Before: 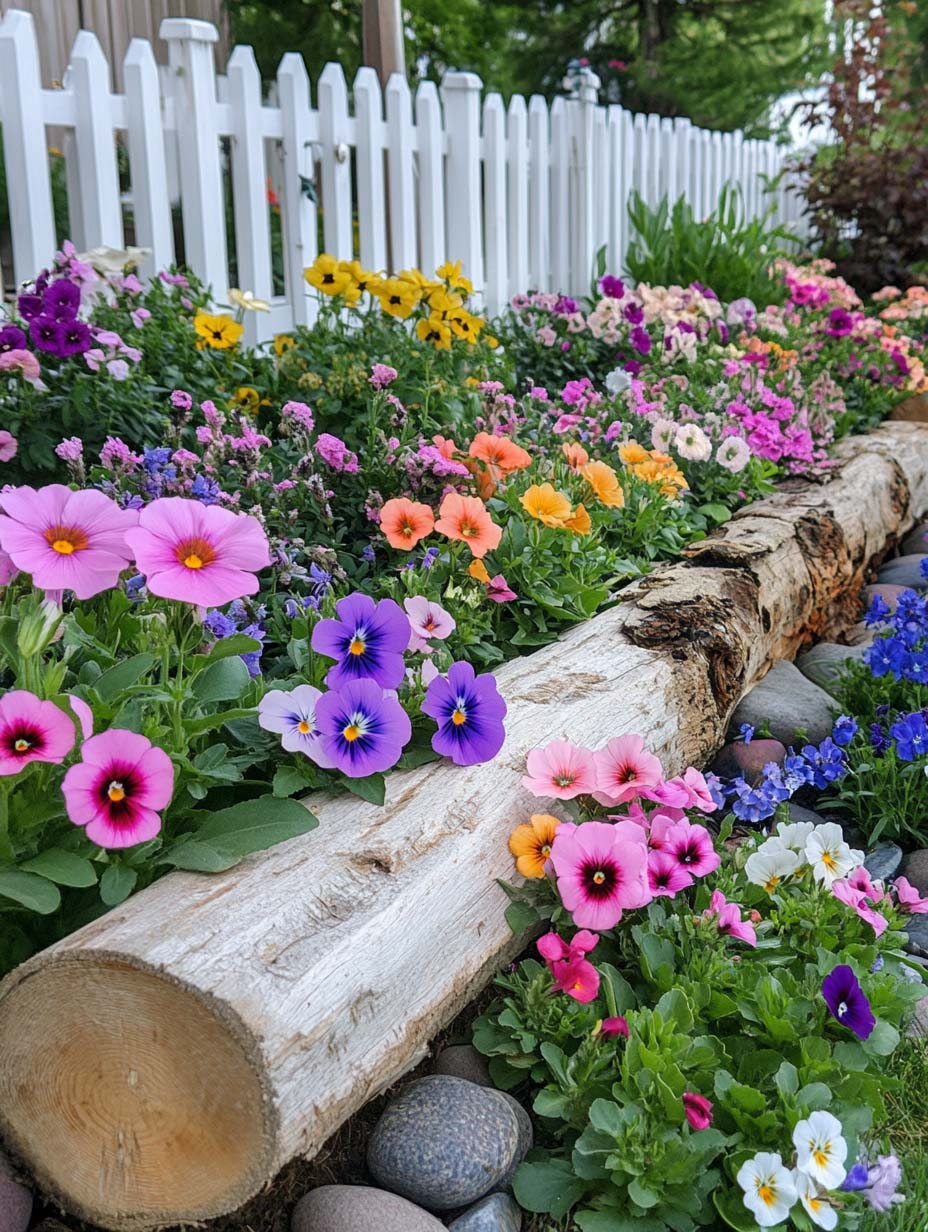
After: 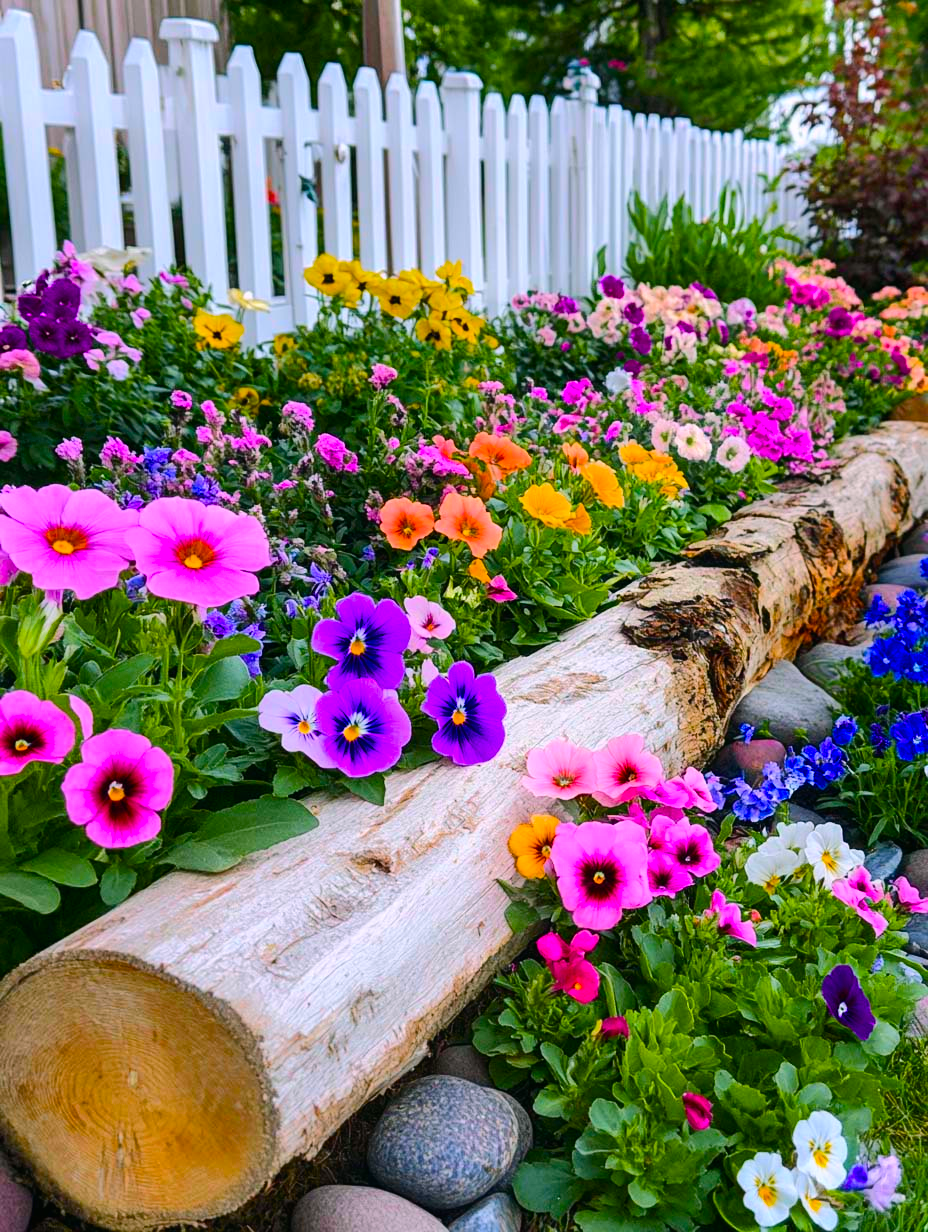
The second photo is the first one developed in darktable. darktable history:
tone curve: curves: ch0 [(0, 0.01) (0.037, 0.032) (0.131, 0.108) (0.275, 0.256) (0.483, 0.512) (0.61, 0.665) (0.696, 0.742) (0.792, 0.819) (0.911, 0.925) (0.997, 0.995)]; ch1 [(0, 0) (0.301, 0.3) (0.423, 0.421) (0.492, 0.488) (0.507, 0.503) (0.53, 0.532) (0.573, 0.586) (0.683, 0.702) (0.746, 0.77) (1, 1)]; ch2 [(0, 0) (0.246, 0.233) (0.36, 0.352) (0.415, 0.415) (0.485, 0.487) (0.502, 0.504) (0.525, 0.518) (0.539, 0.539) (0.587, 0.594) (0.636, 0.652) (0.711, 0.729) (0.845, 0.855) (0.998, 0.977)], color space Lab, independent channels, preserve colors none
color balance rgb: highlights gain › chroma 1.484%, highlights gain › hue 312.38°, global offset › hue 169.69°, linear chroma grading › global chroma 39.722%, perceptual saturation grading › global saturation 25.188%, global vibrance 10.72%
